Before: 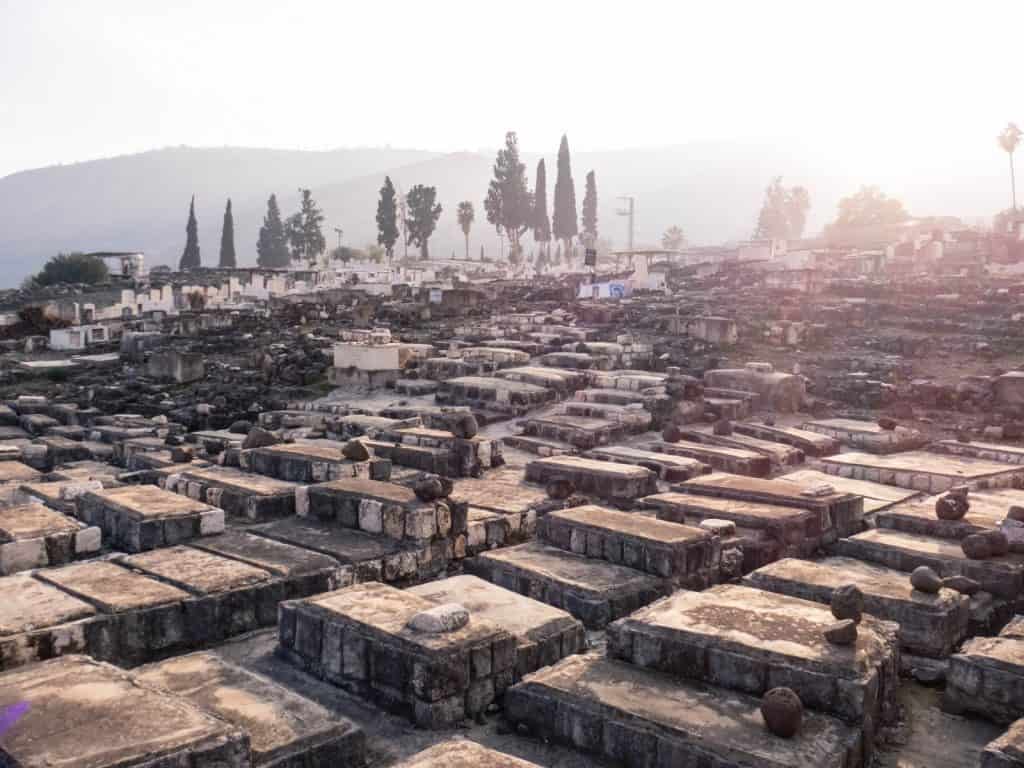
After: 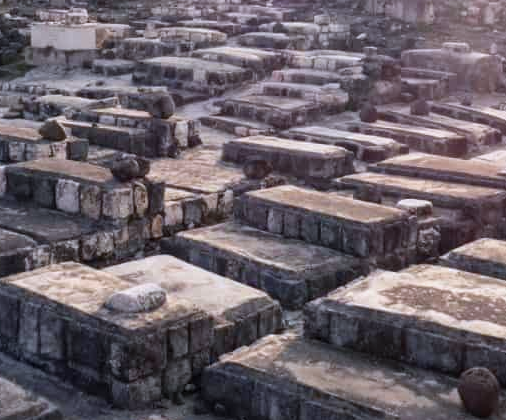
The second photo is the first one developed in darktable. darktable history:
white balance: red 0.954, blue 1.079
crop: left 29.672%, top 41.786%, right 20.851%, bottom 3.487%
